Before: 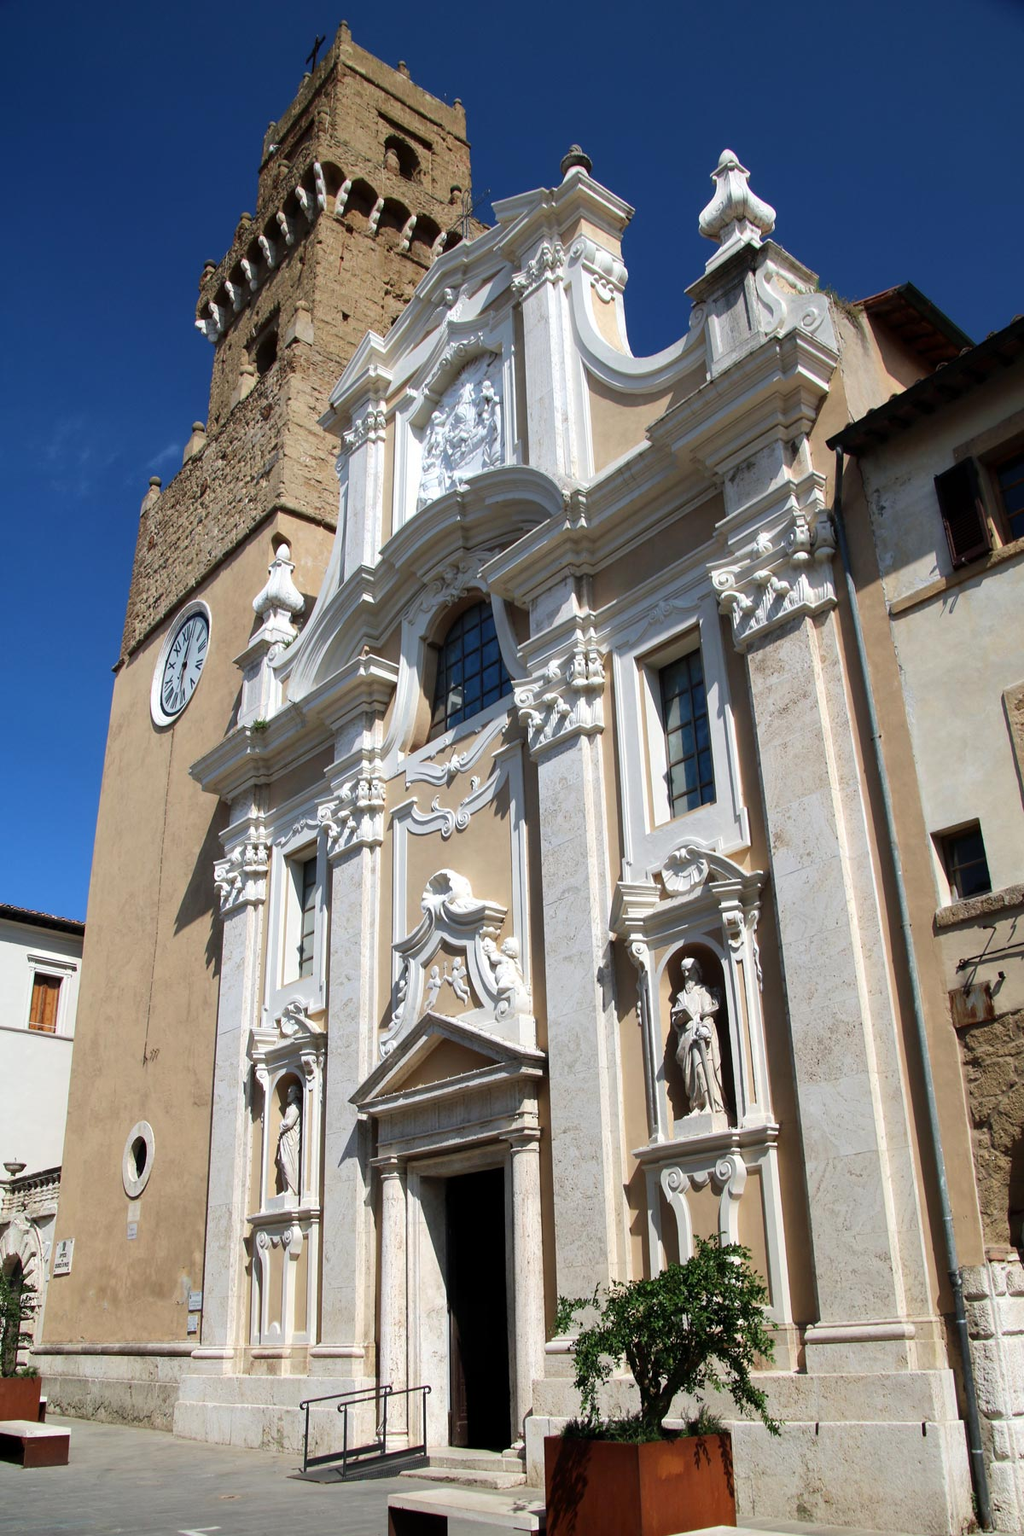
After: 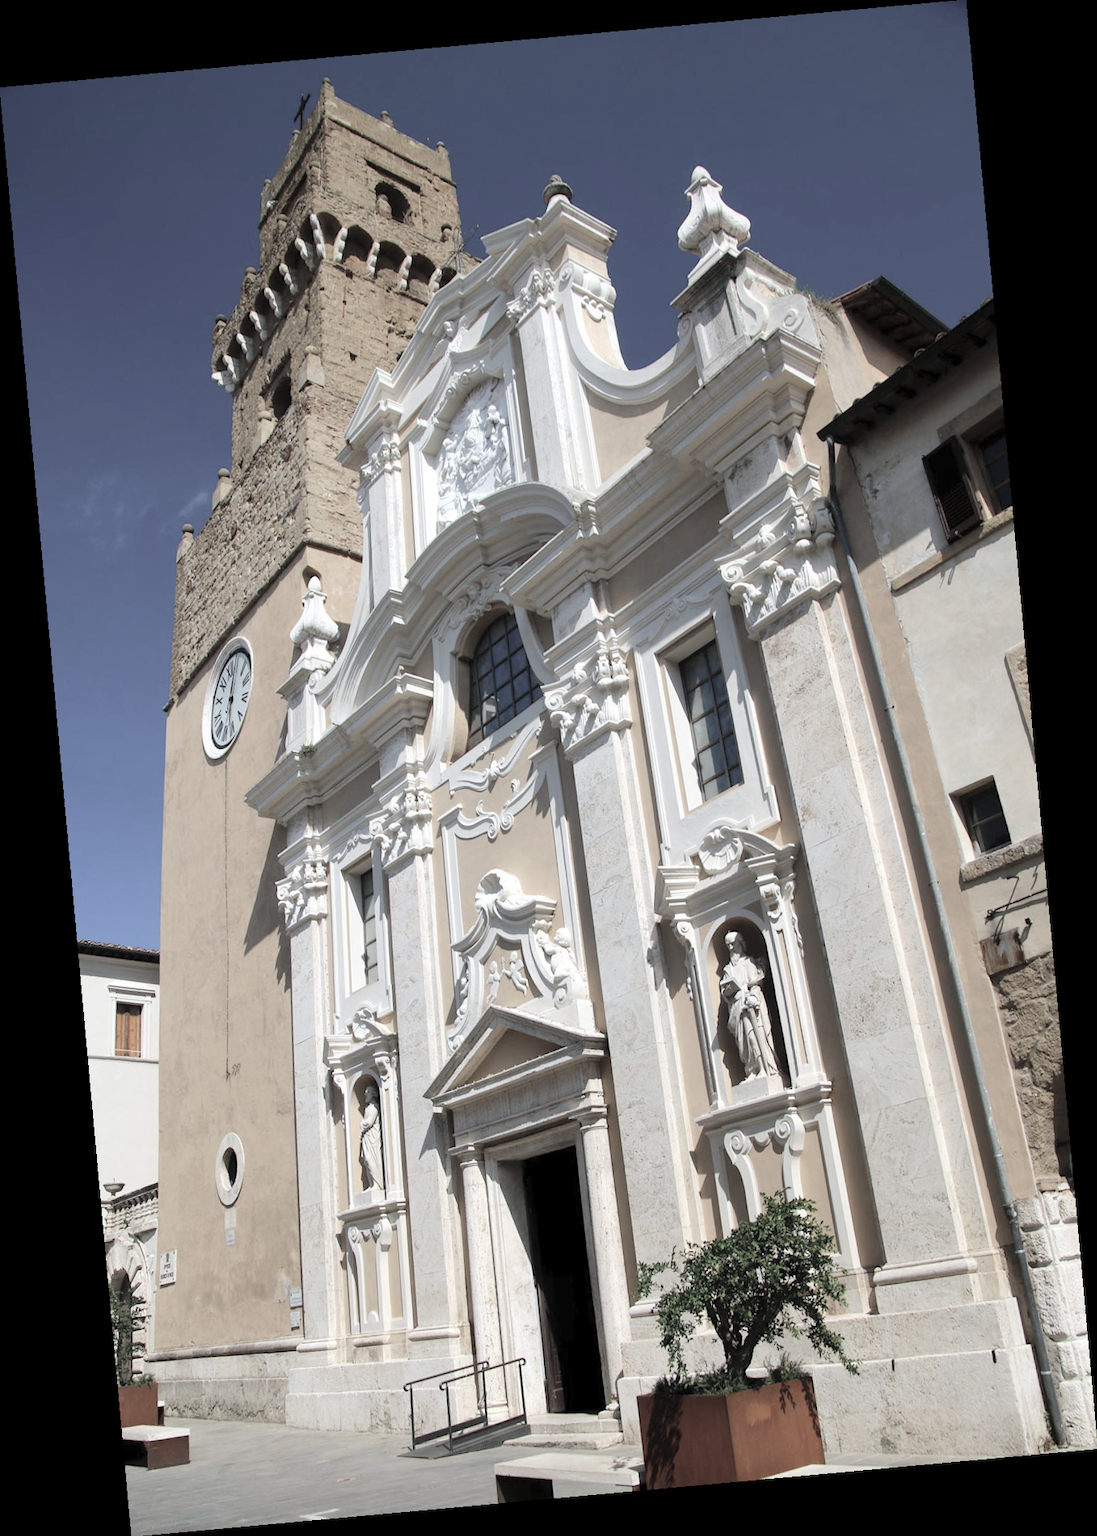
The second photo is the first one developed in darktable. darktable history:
contrast brightness saturation: brightness 0.18, saturation -0.5
rotate and perspective: rotation -5.2°, automatic cropping off
